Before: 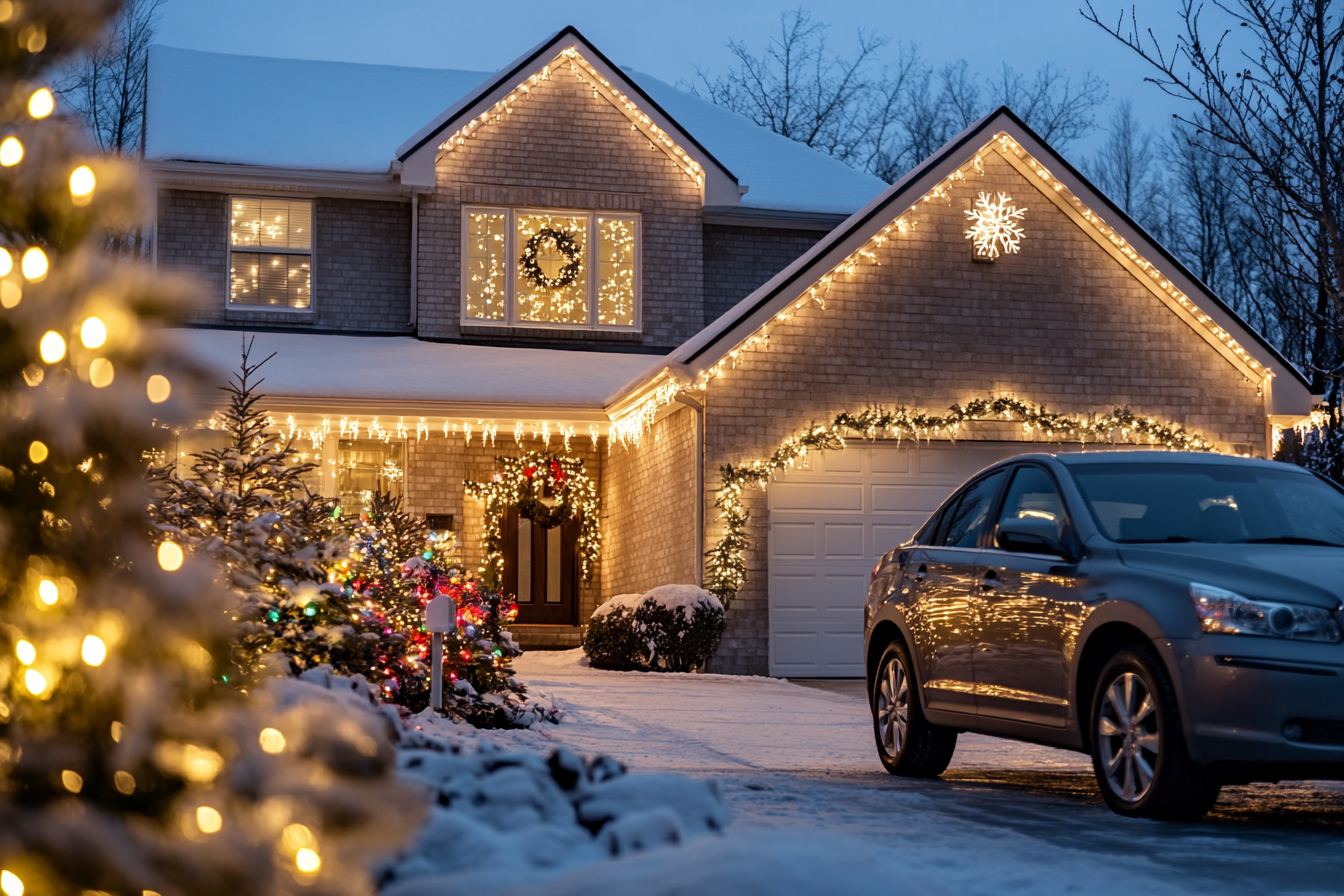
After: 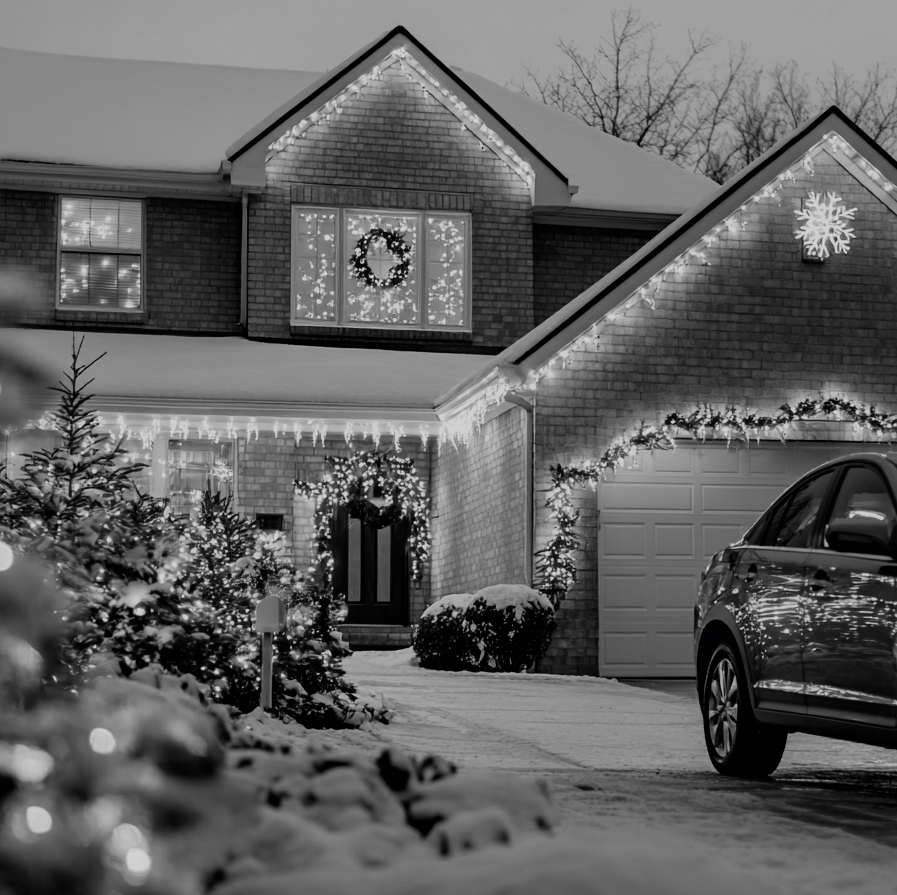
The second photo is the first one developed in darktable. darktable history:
crop and rotate: left 12.676%, right 20.573%
color calibration: output gray [0.267, 0.423, 0.261, 0], illuminant same as pipeline (D50), adaptation XYZ, x 0.345, y 0.358, temperature 5015.59 K
contrast brightness saturation: contrast 0.082, saturation 0.021
filmic rgb: black relative exposure -7.65 EV, white relative exposure 4.56 EV, hardness 3.61, color science v6 (2022)
